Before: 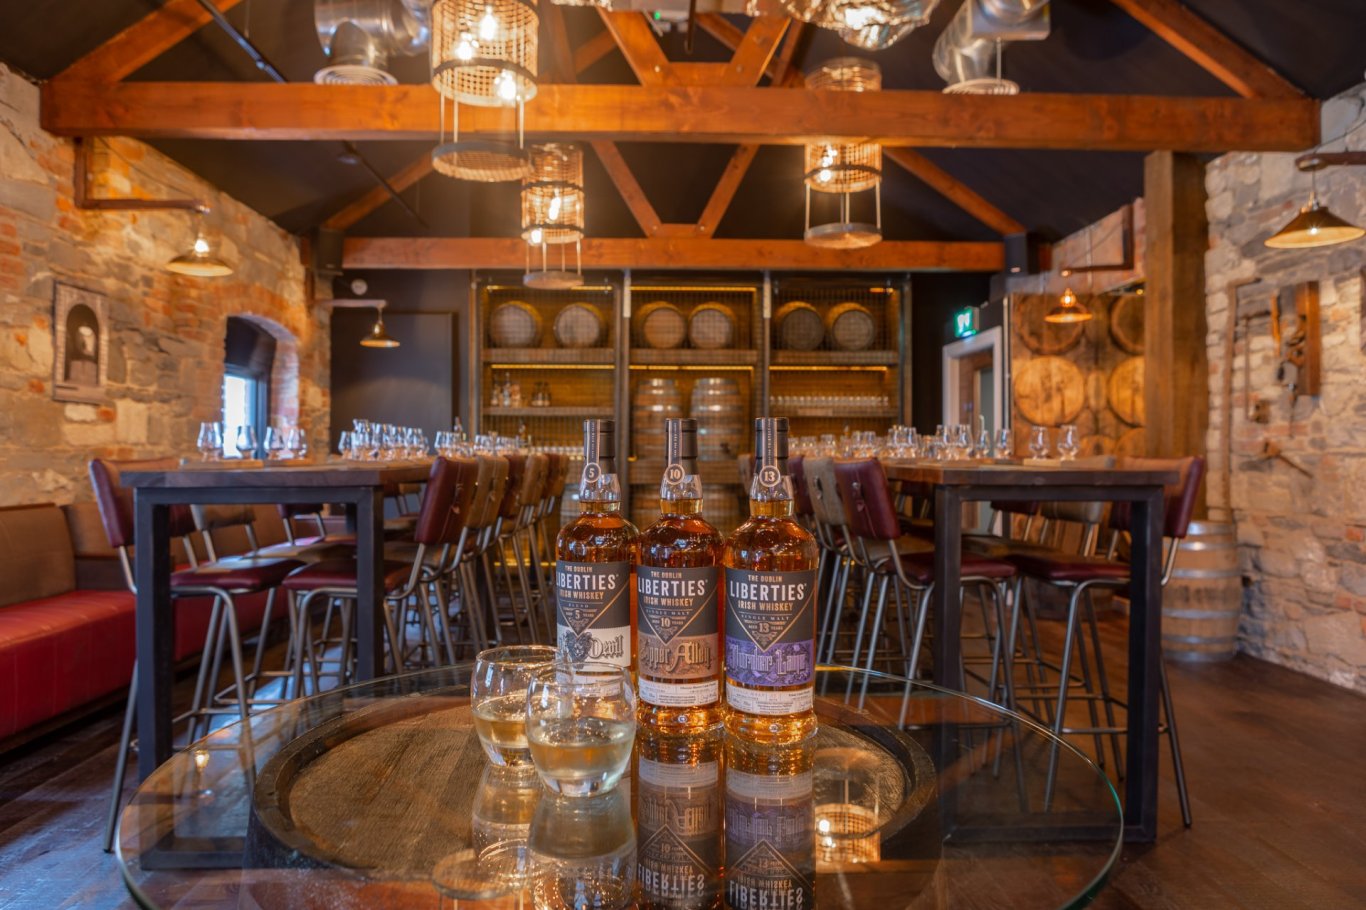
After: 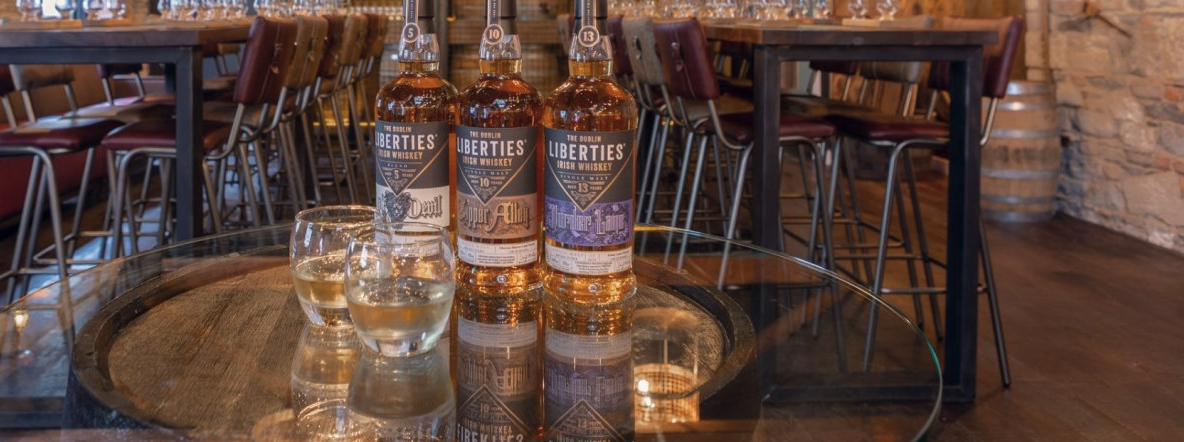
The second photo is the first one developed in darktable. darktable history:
crop and rotate: left 13.265%, top 48.419%, bottom 2.961%
color correction: highlights a* 2.92, highlights b* 5.01, shadows a* -1.58, shadows b* -4.97, saturation 0.823
